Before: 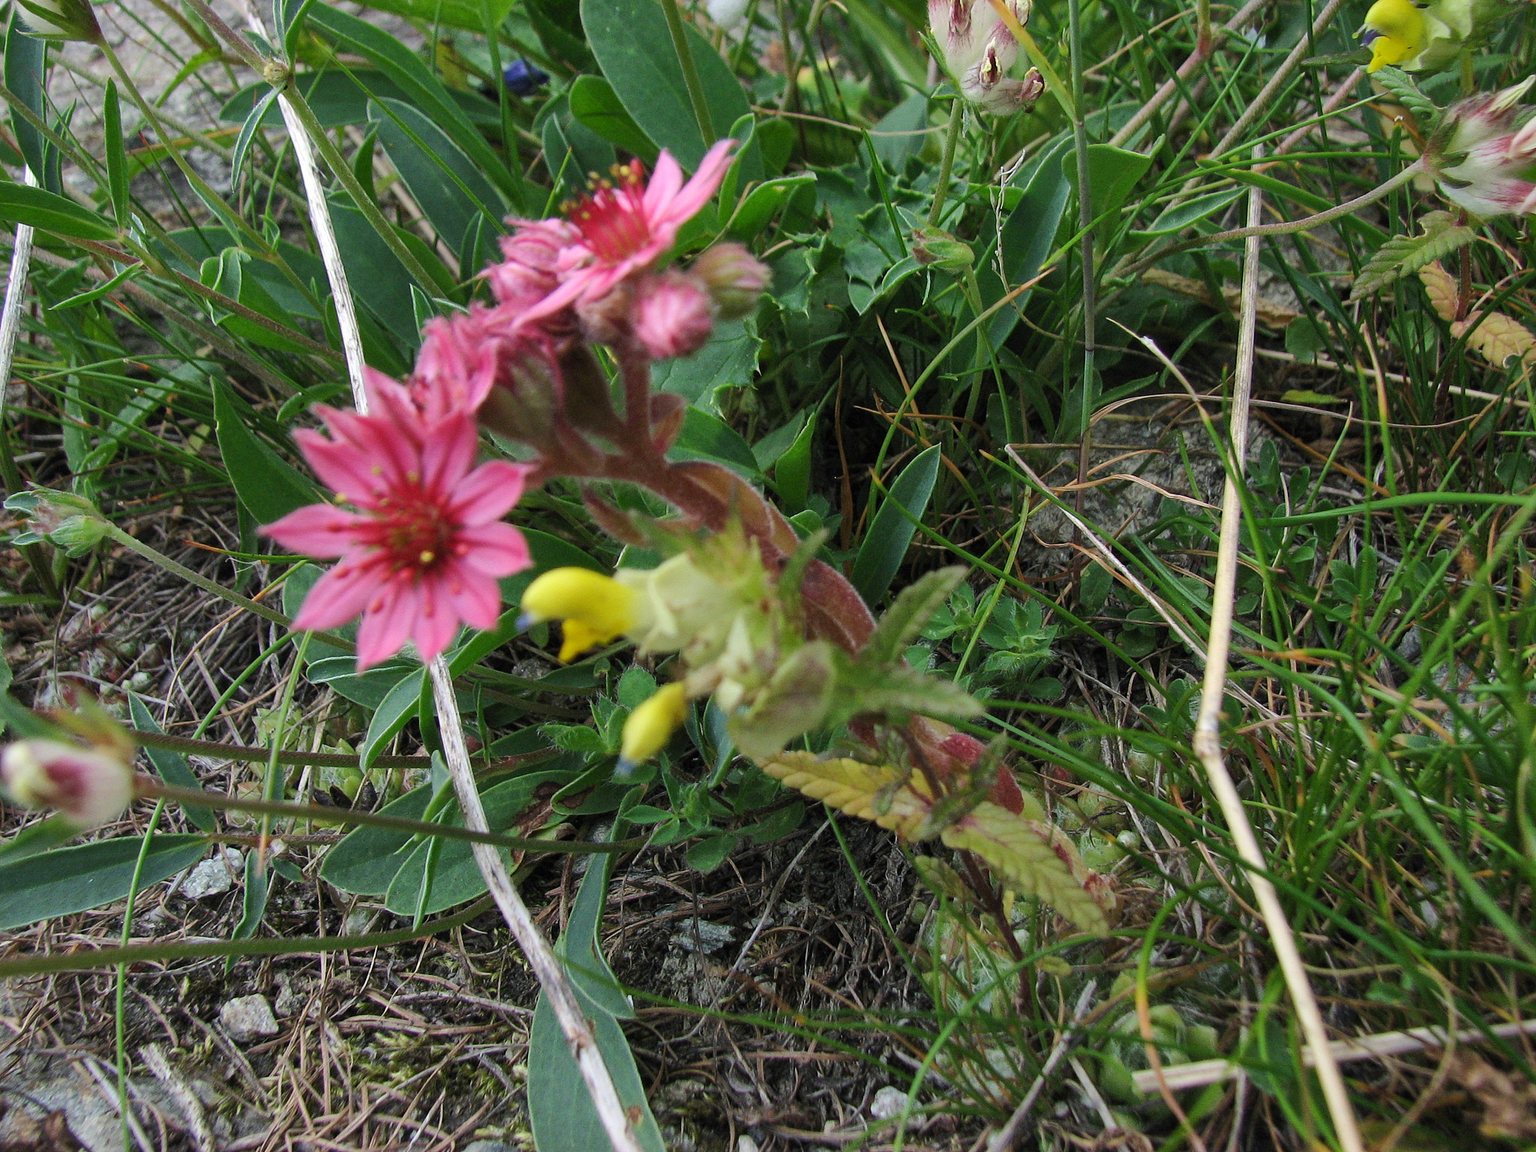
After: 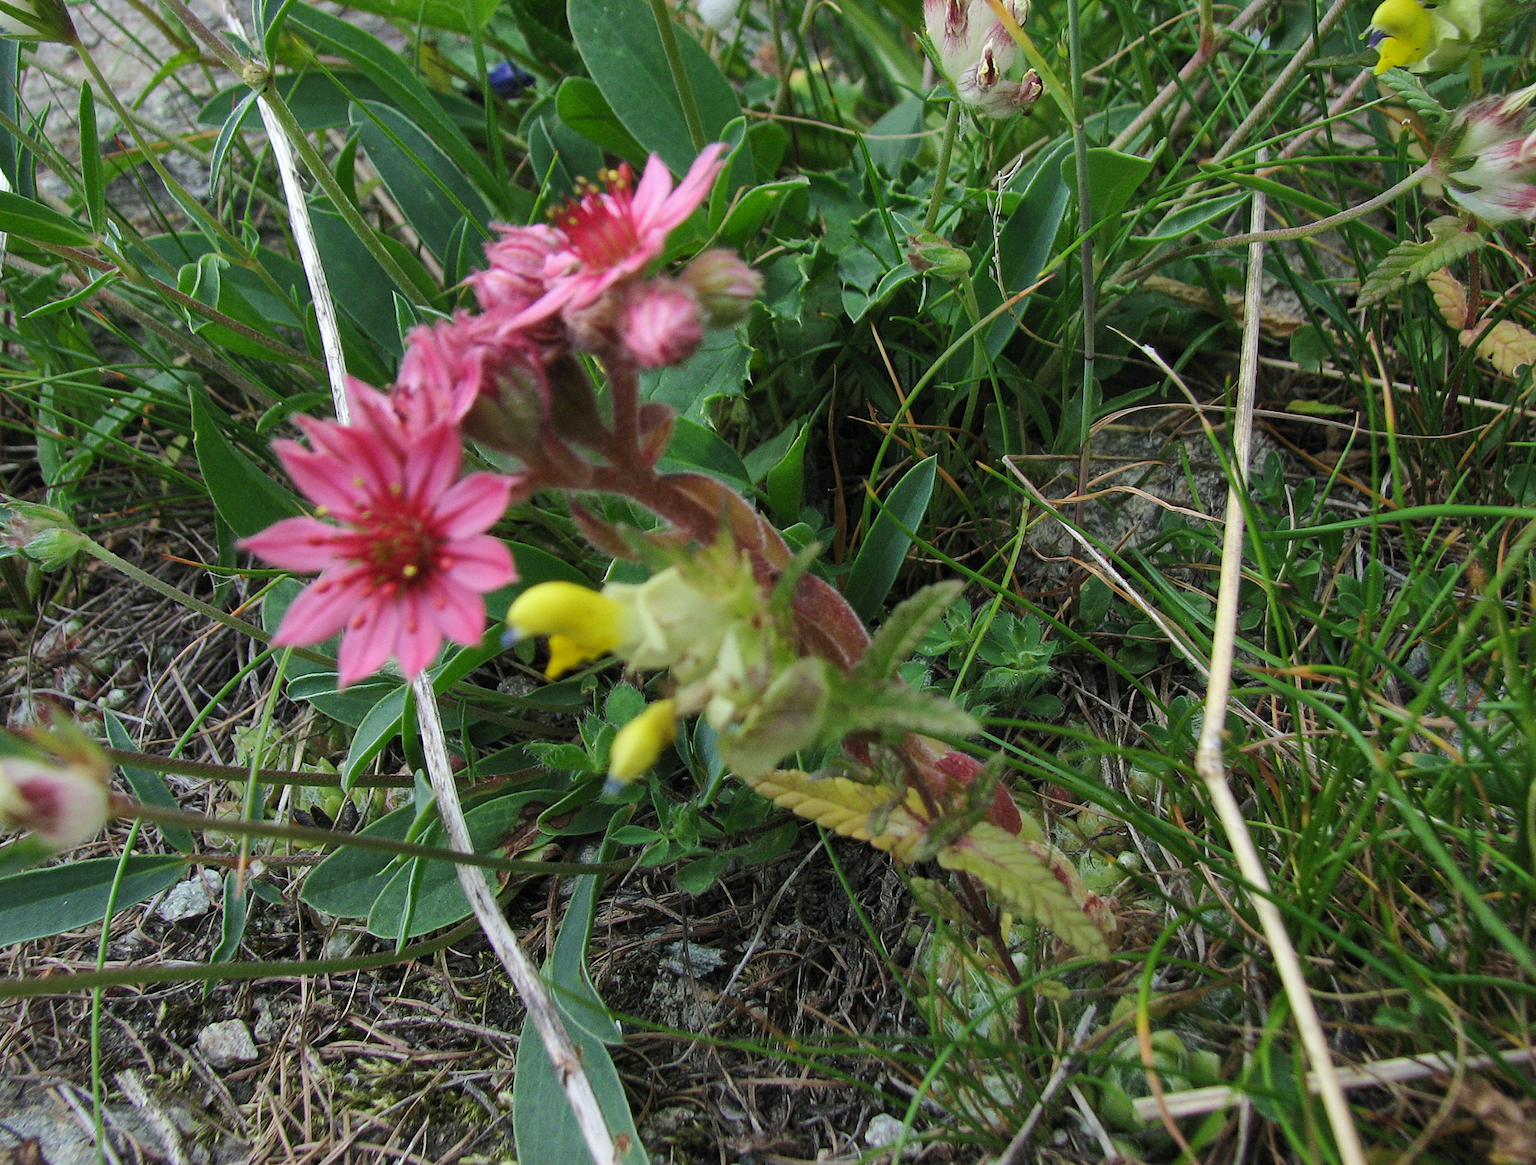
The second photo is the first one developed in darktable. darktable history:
white balance: red 0.978, blue 0.999
crop and rotate: left 1.774%, right 0.633%, bottom 1.28%
